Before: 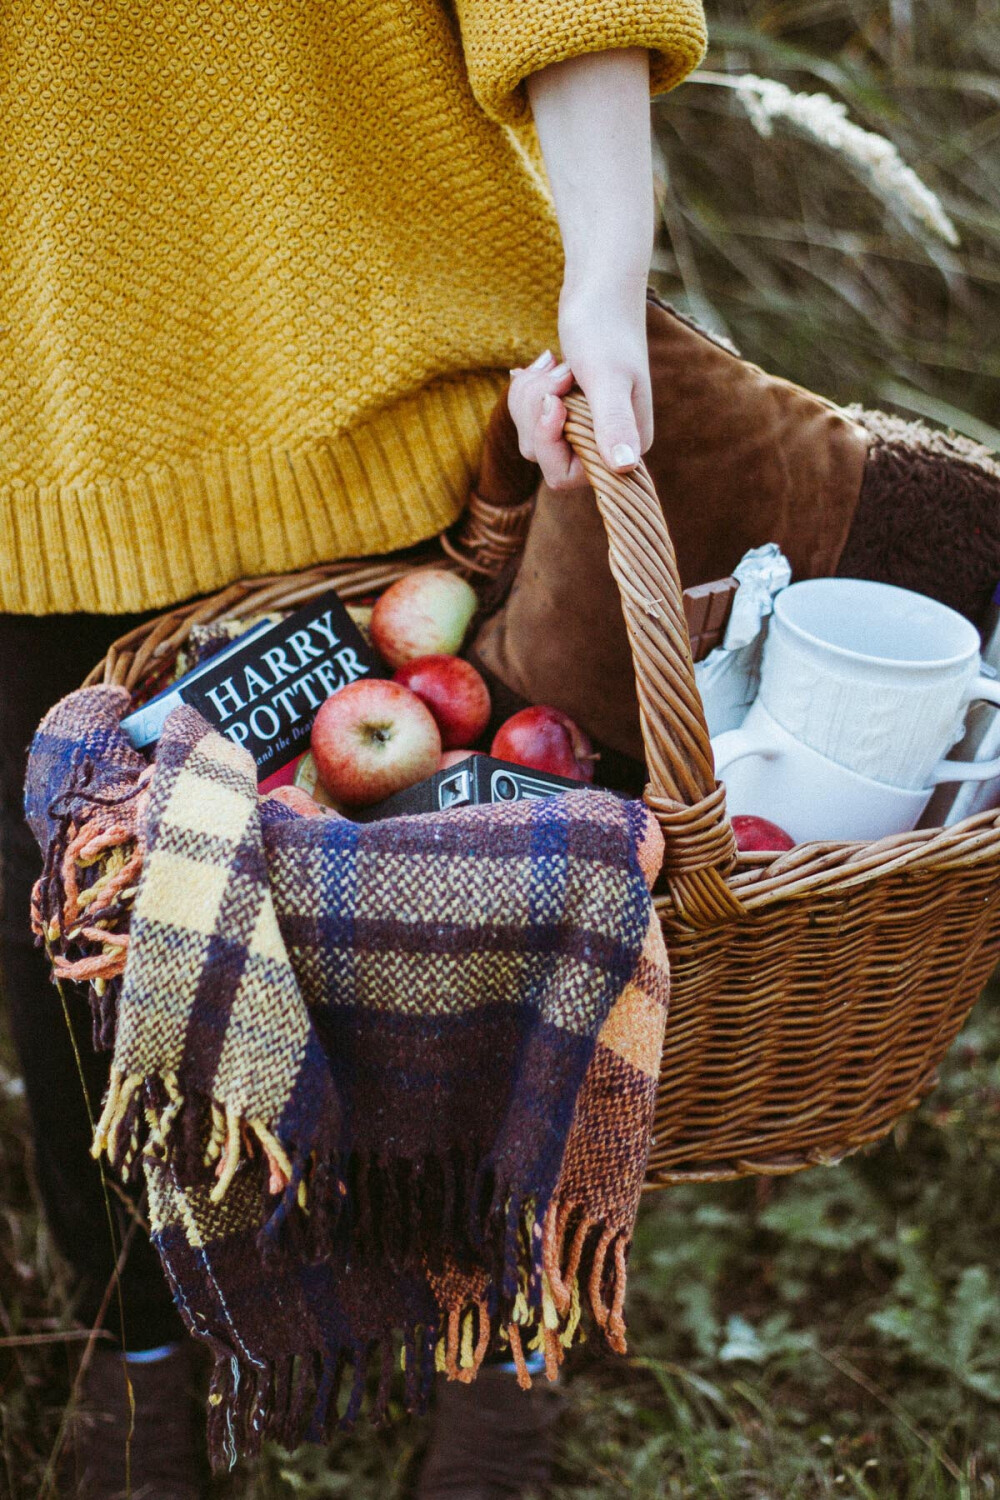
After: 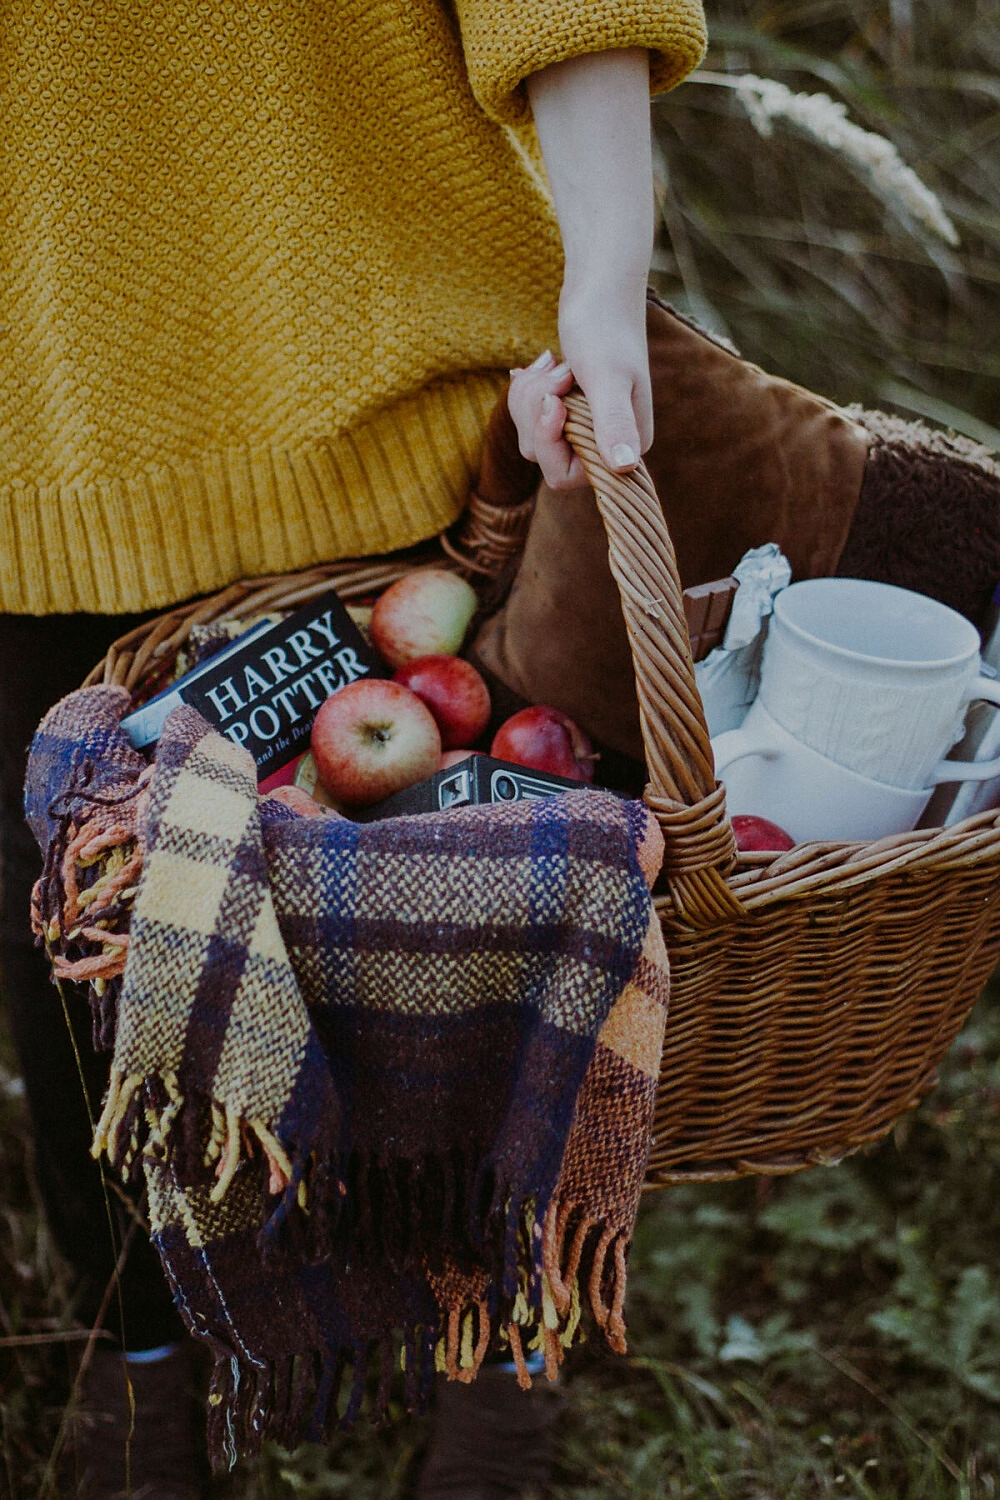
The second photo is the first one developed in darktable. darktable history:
sharpen: radius 1.451, amount 0.414, threshold 1.156
exposure: black level correction 0, exposure -0.853 EV, compensate highlight preservation false
